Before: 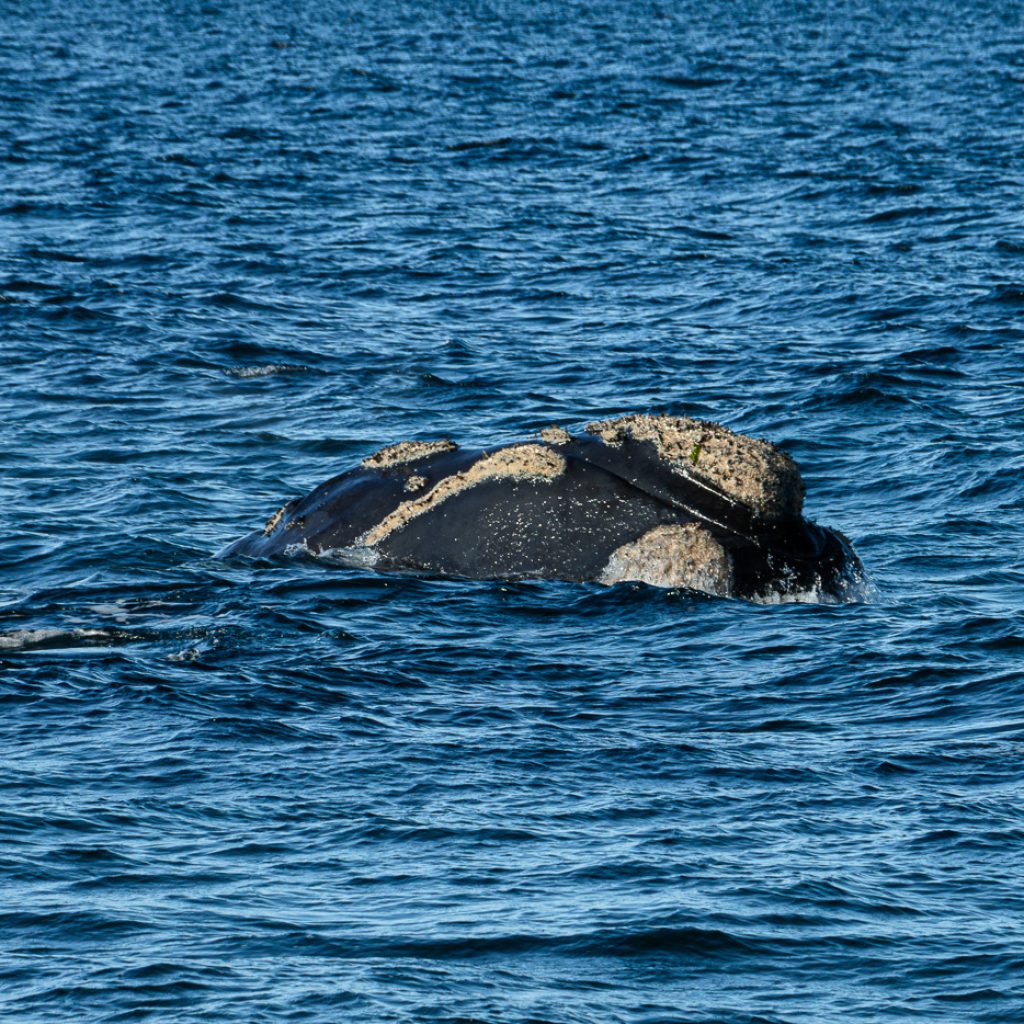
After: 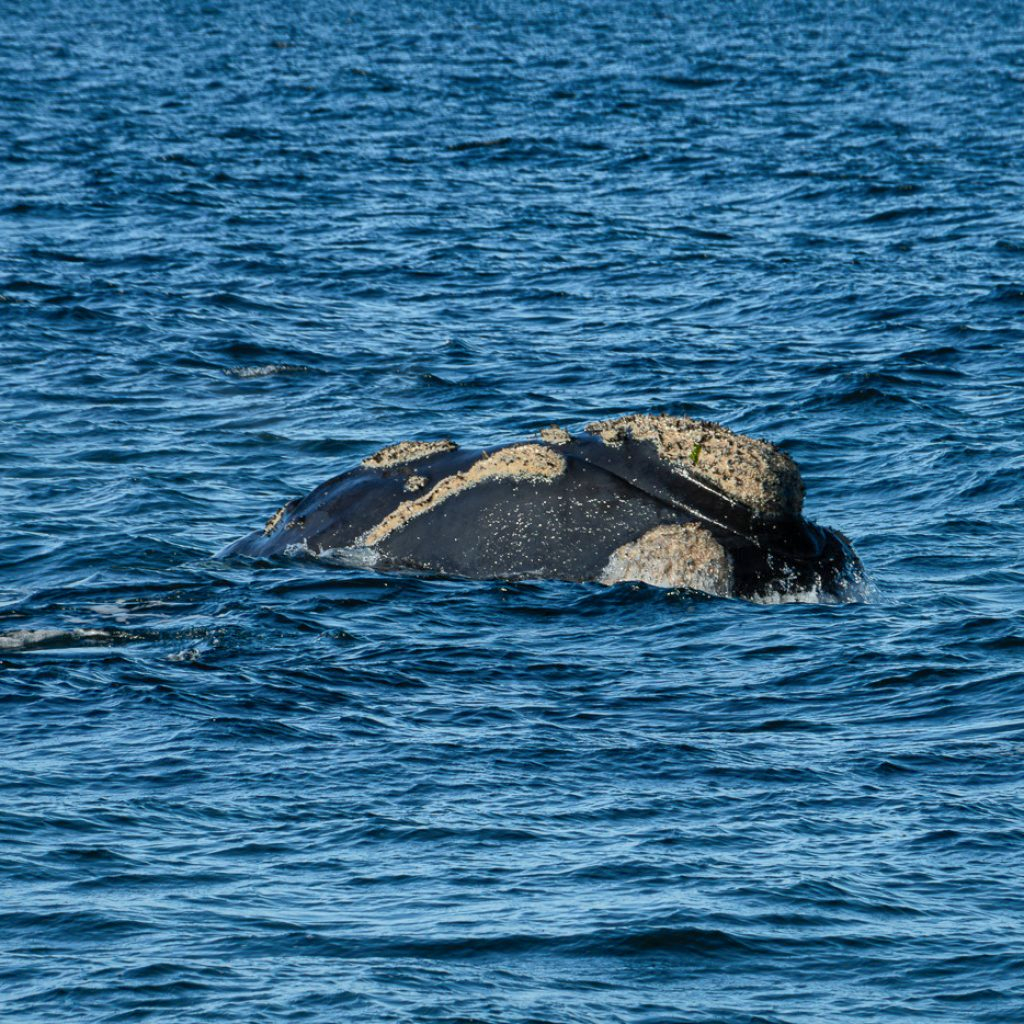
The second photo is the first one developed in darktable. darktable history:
shadows and highlights: shadows color adjustment 97.67%
